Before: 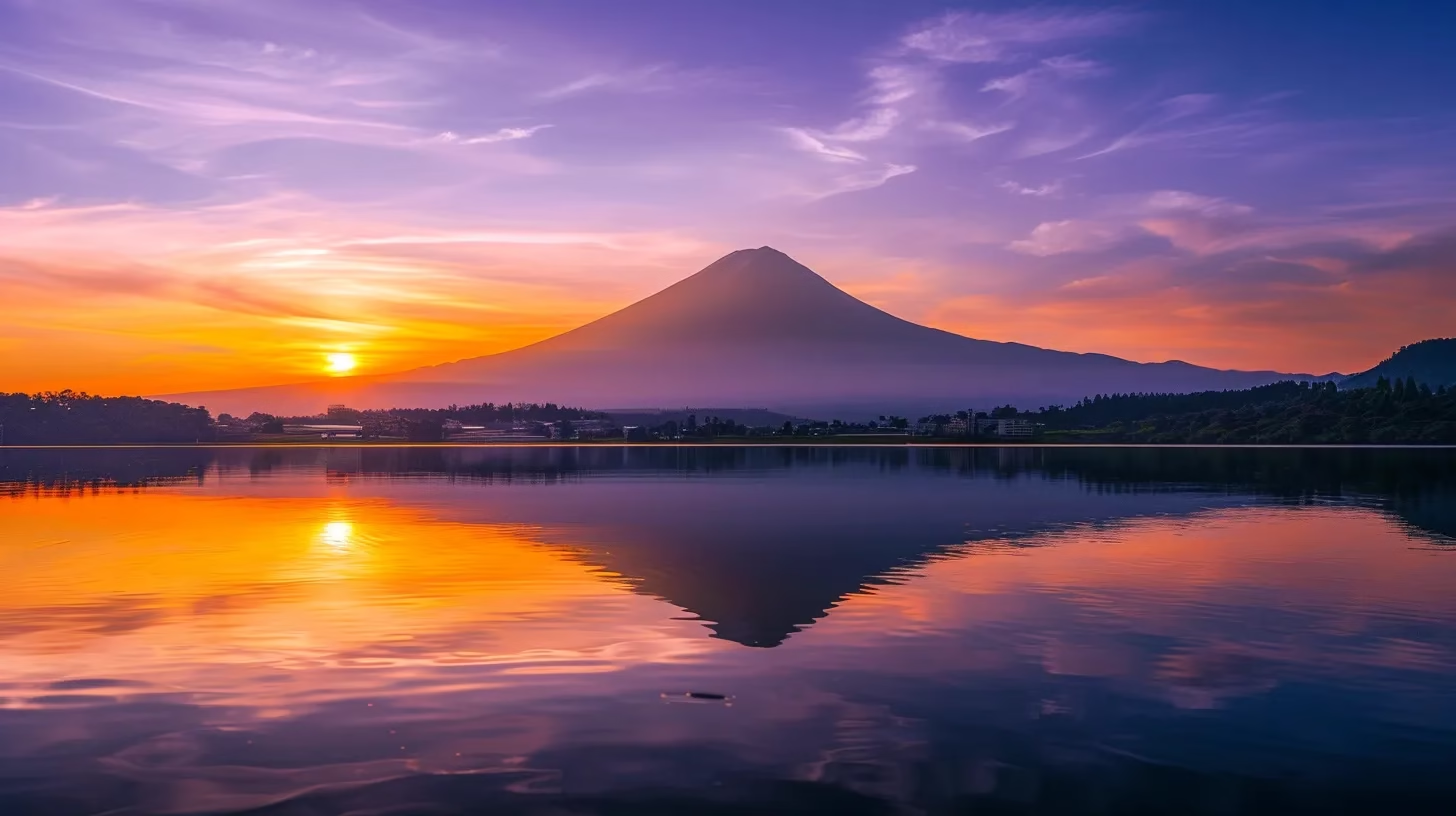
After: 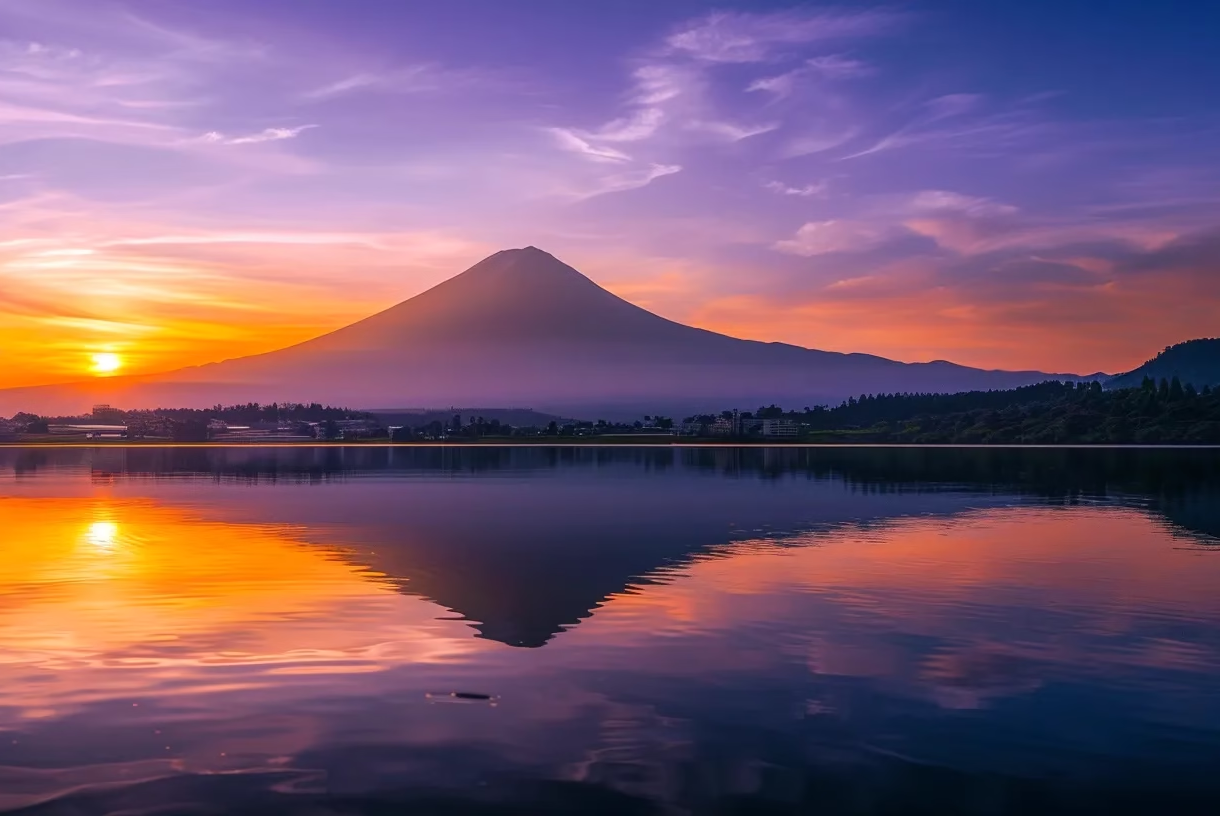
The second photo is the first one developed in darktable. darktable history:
crop: left 16.145%
tone equalizer: on, module defaults
